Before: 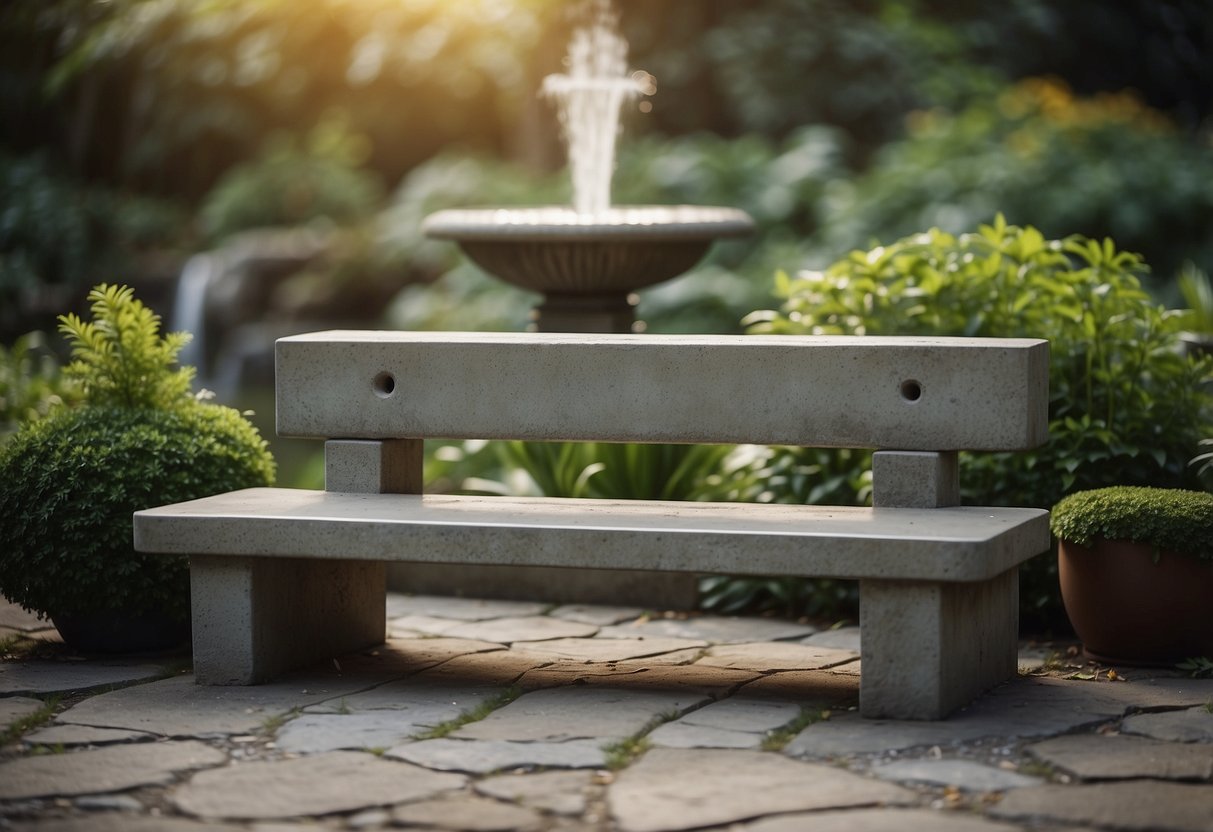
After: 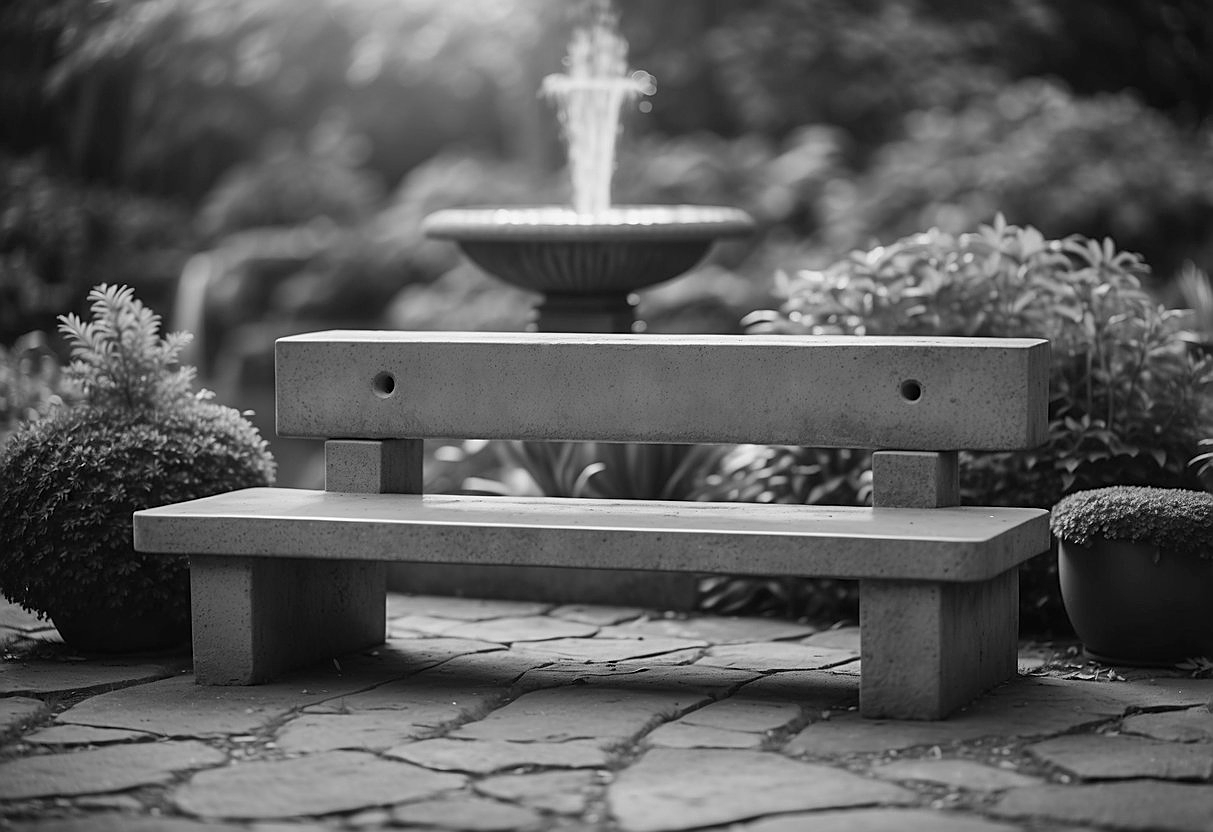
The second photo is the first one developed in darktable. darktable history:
sharpen: on, module defaults
monochrome: on, module defaults
shadows and highlights: shadows 43.71, white point adjustment -1.46, soften with gaussian
